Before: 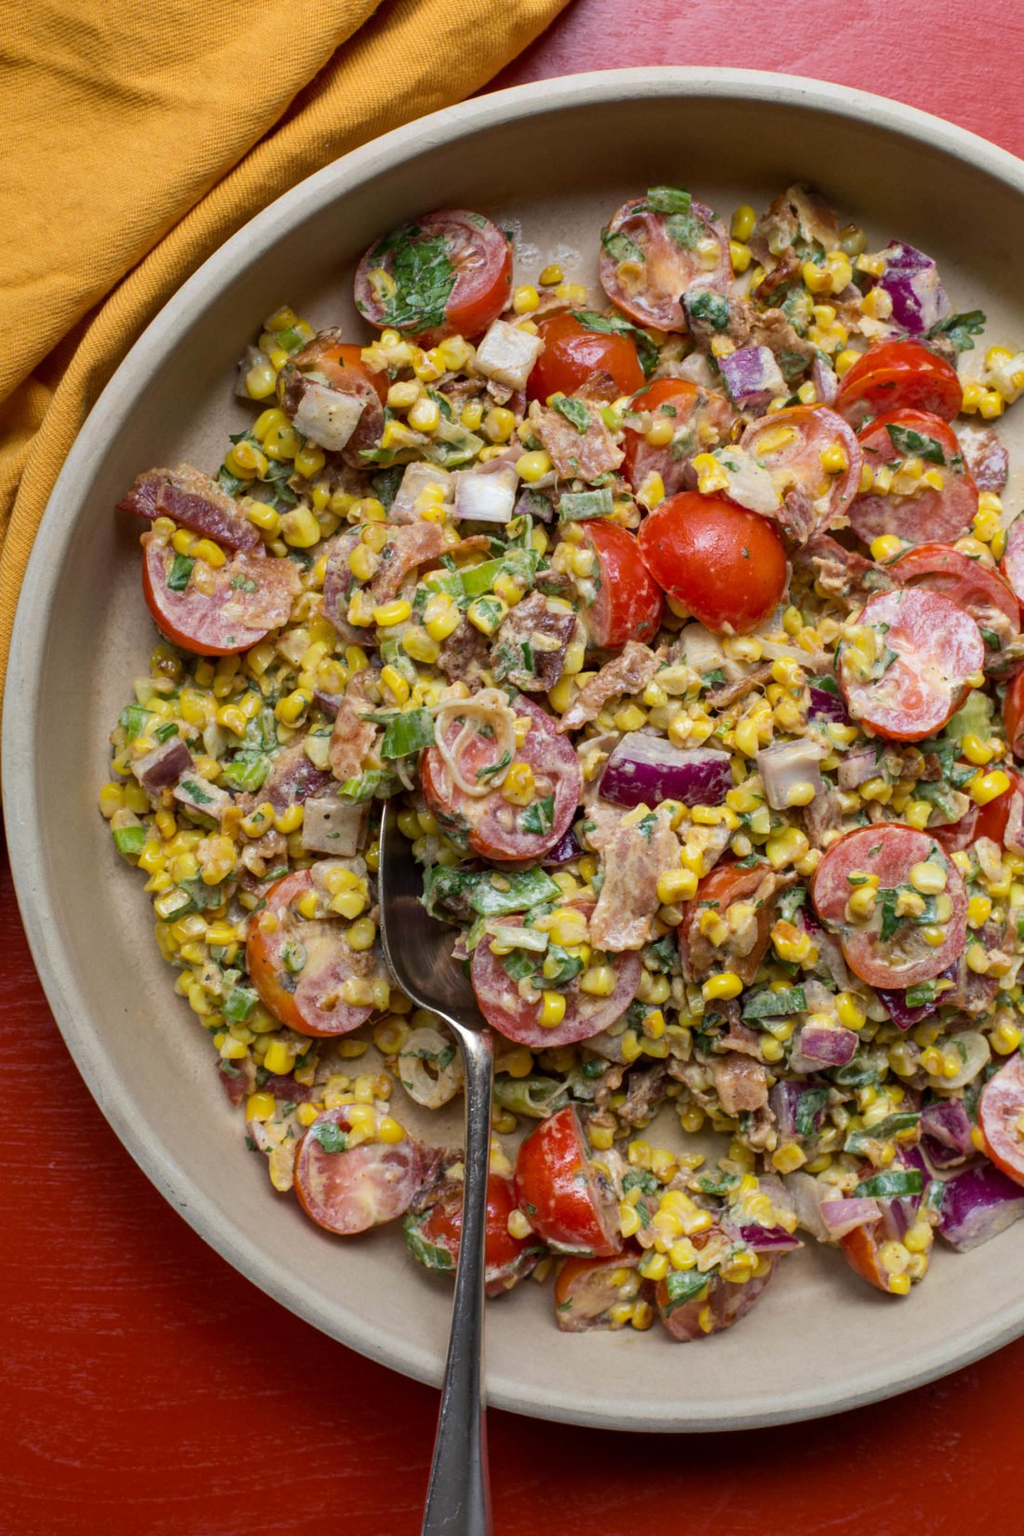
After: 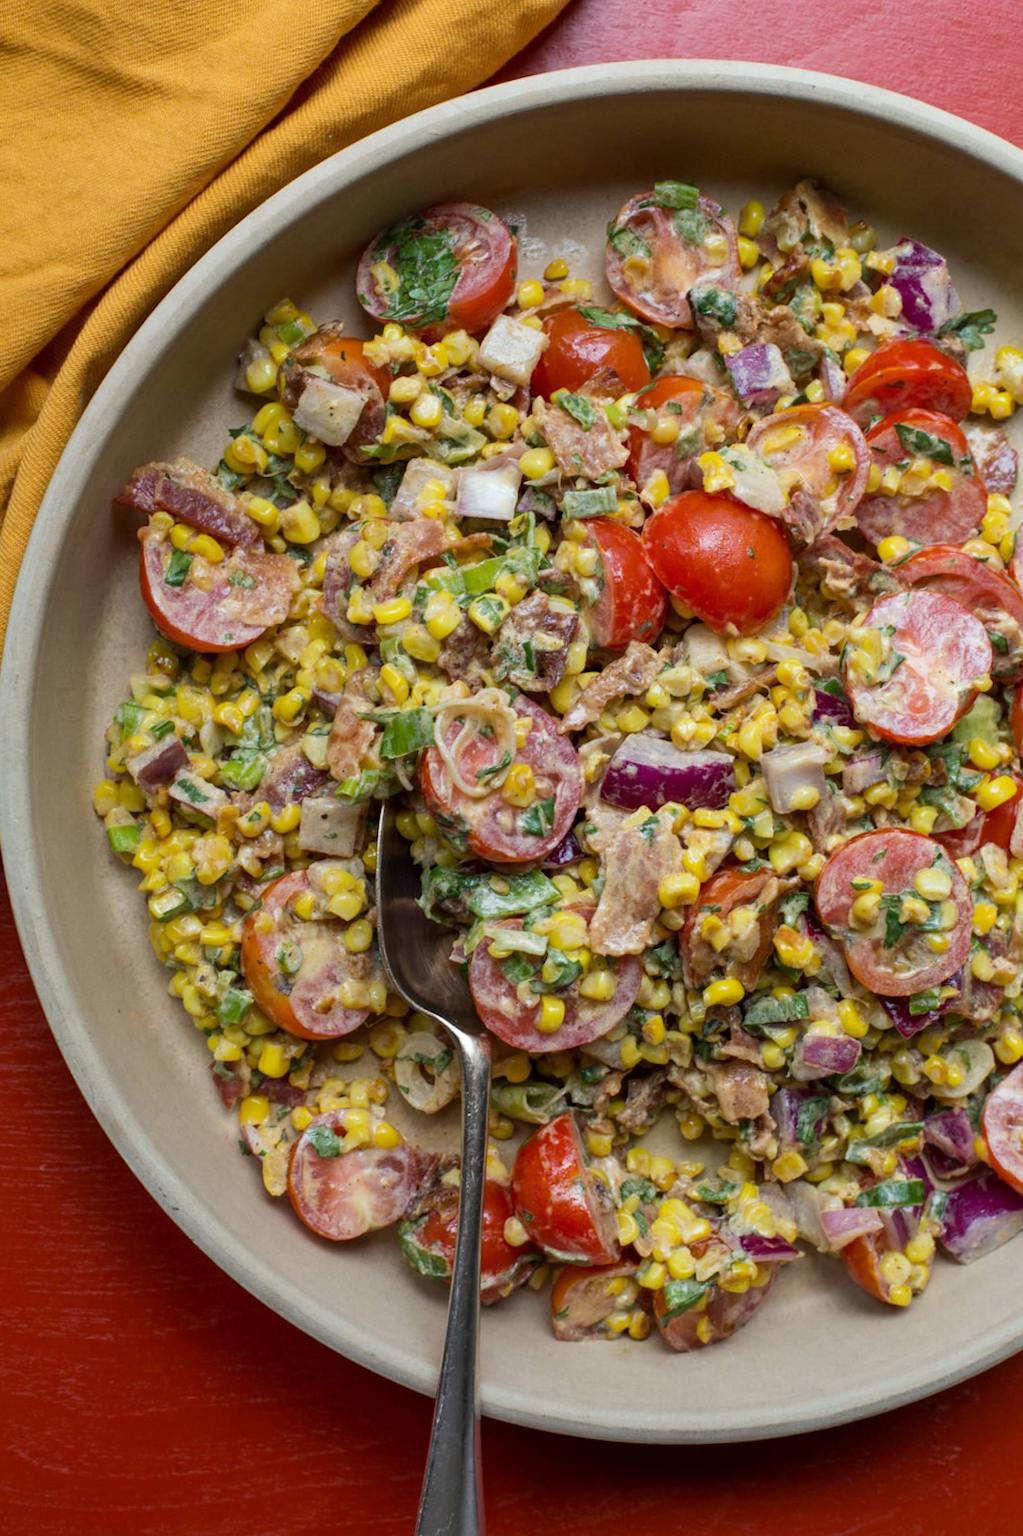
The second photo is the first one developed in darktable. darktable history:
crop and rotate: angle -0.5°
white balance: red 0.978, blue 0.999
